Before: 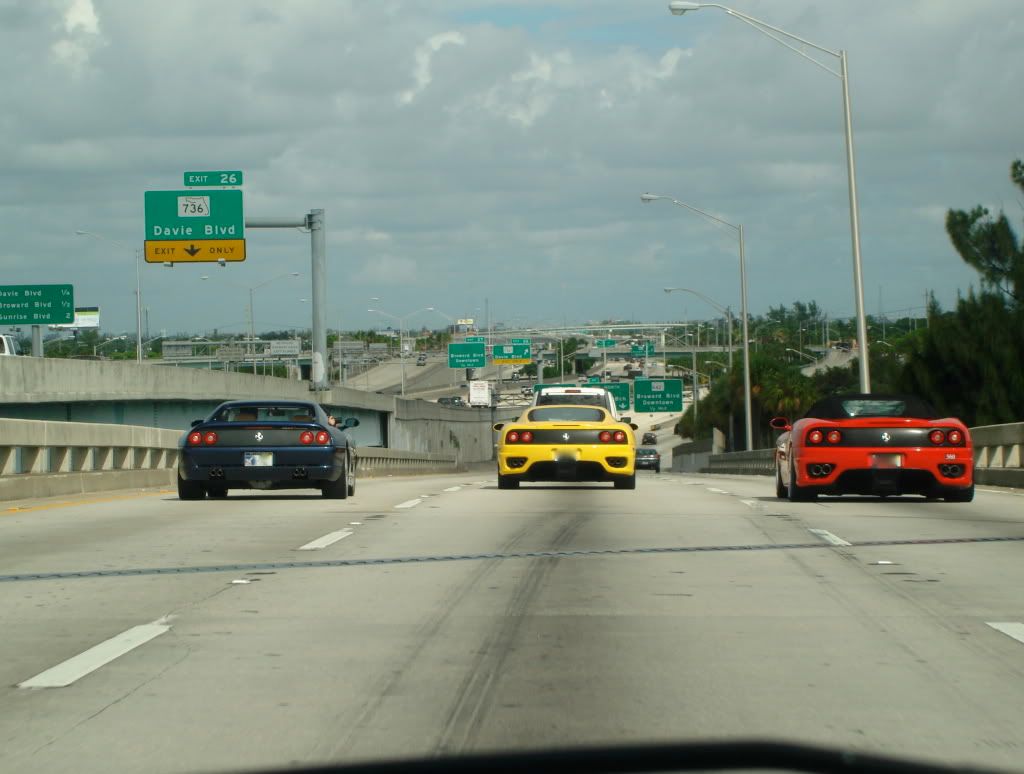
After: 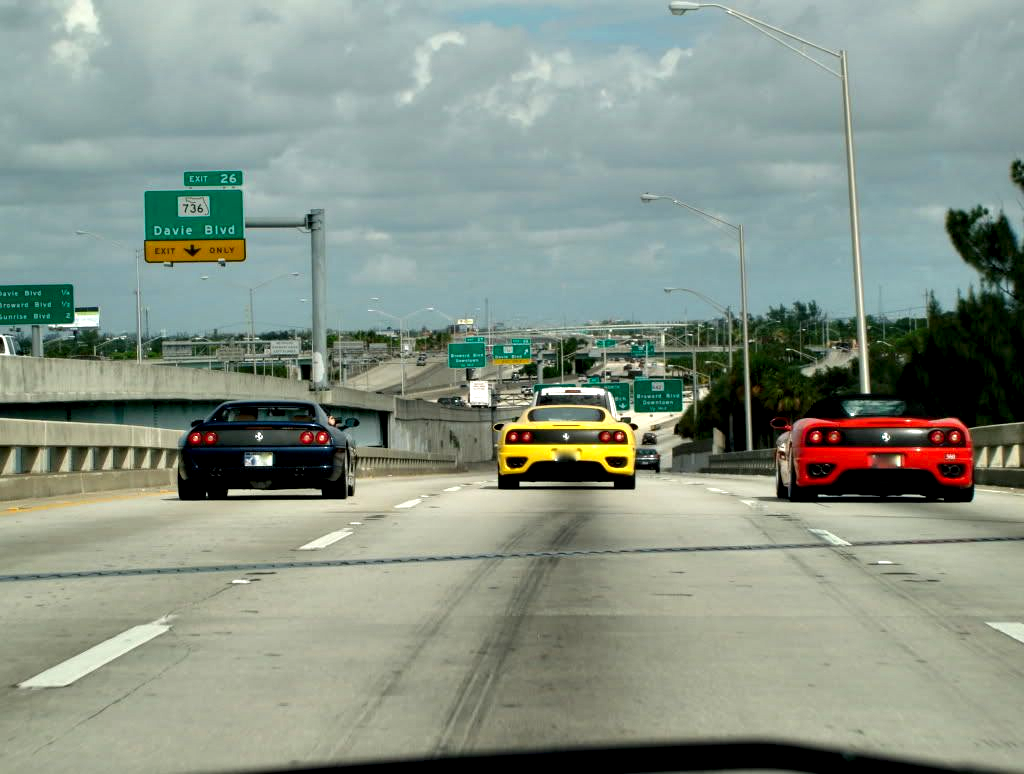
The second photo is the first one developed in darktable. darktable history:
contrast equalizer: octaves 7, y [[0.6 ×6], [0.55 ×6], [0 ×6], [0 ×6], [0 ×6]]
local contrast: highlights 100%, shadows 100%, detail 119%, midtone range 0.2
